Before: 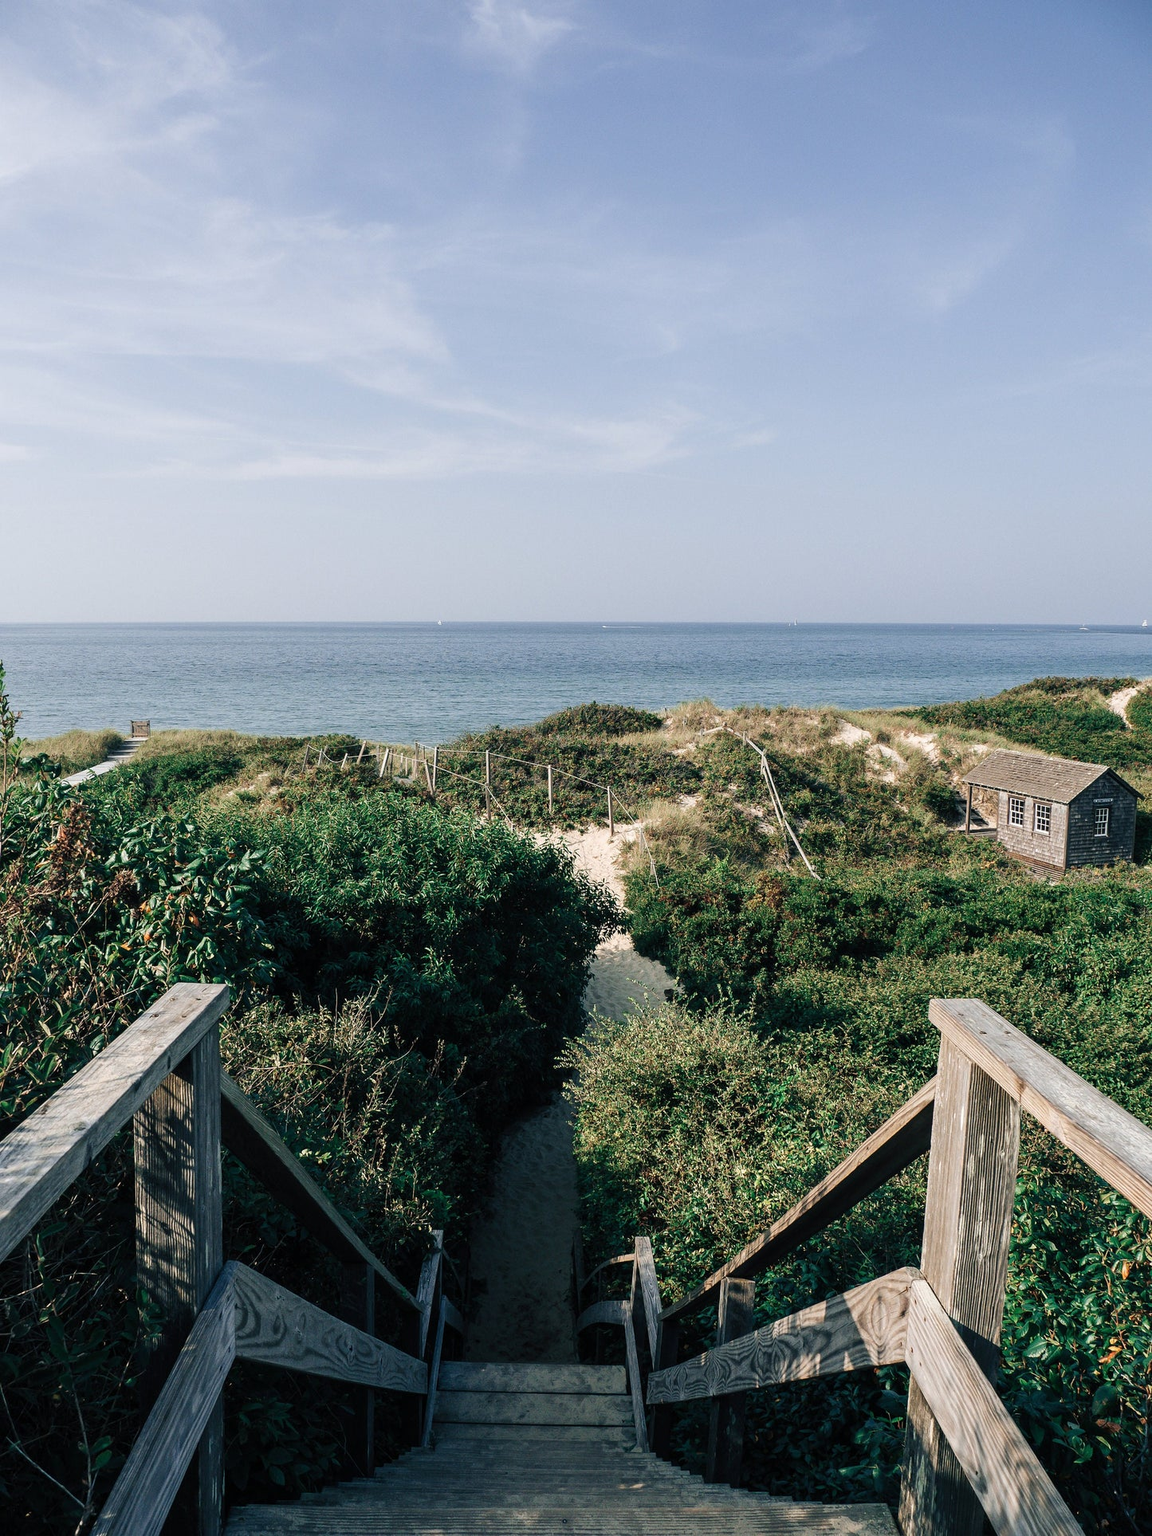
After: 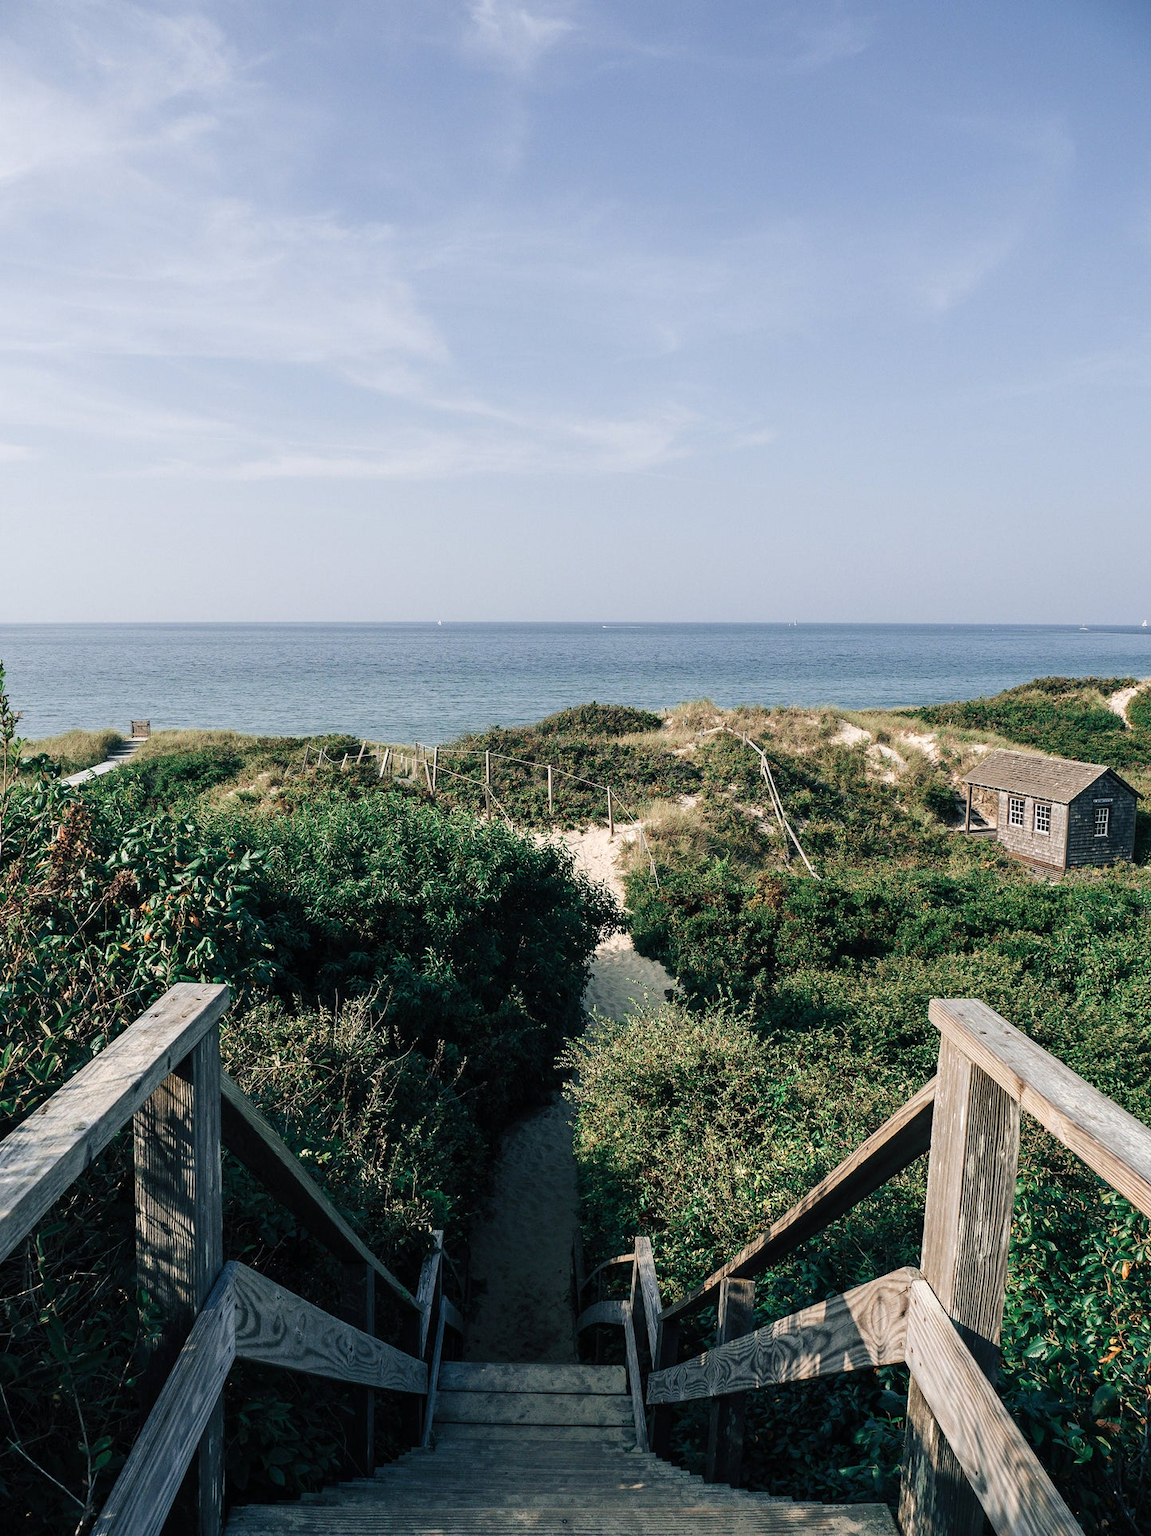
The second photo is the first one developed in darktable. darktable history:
shadows and highlights: shadows 13.49, white point adjustment 1.29, highlights -1.85, soften with gaussian
